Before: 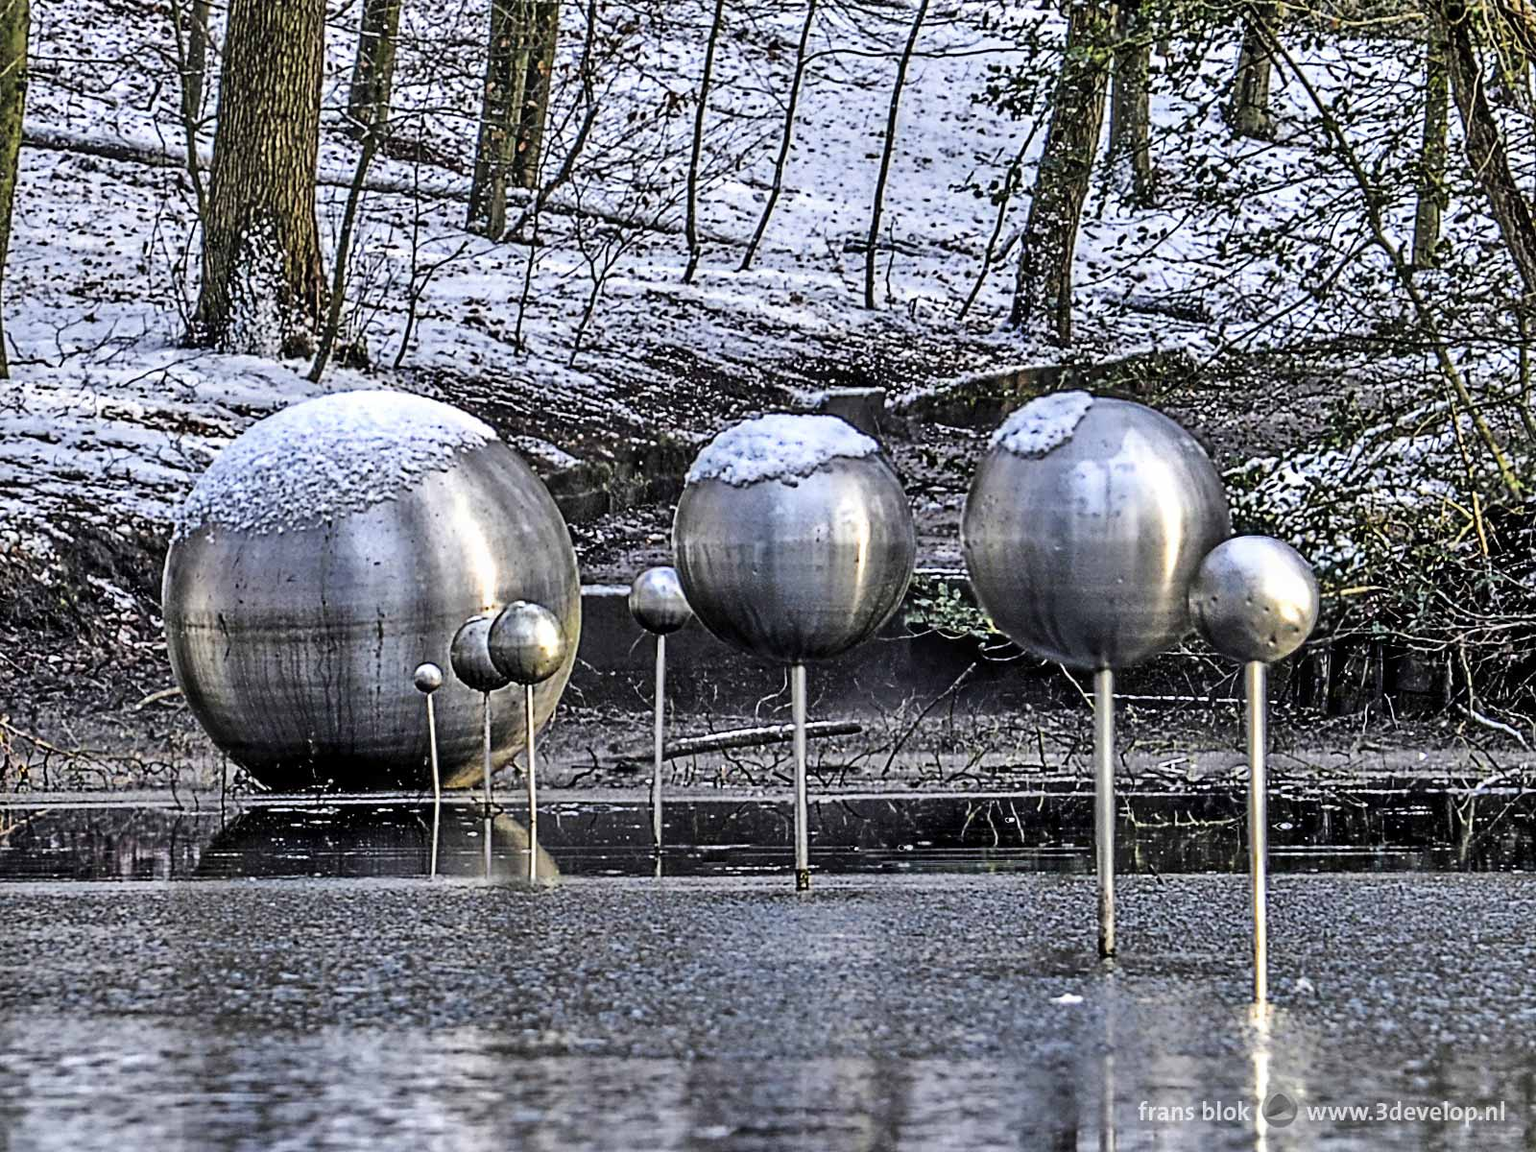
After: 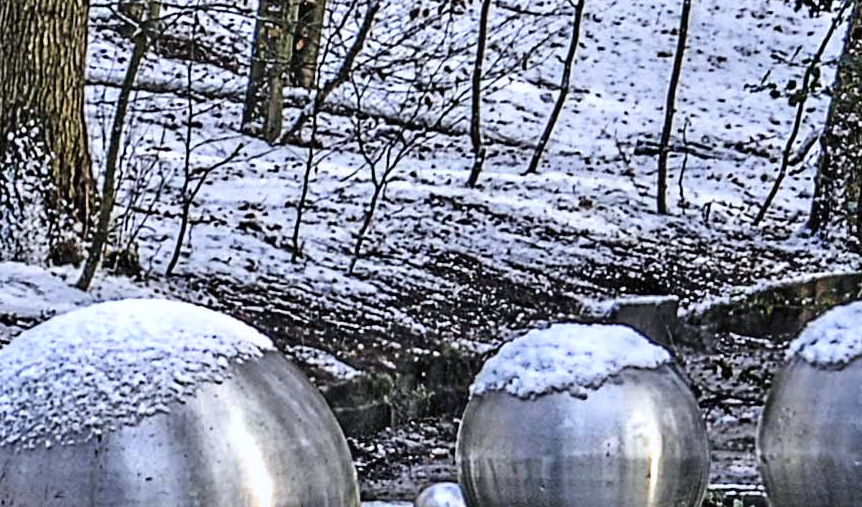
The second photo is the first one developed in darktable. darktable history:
white balance: red 0.98, blue 1.034
crop: left 15.306%, top 9.065%, right 30.789%, bottom 48.638%
